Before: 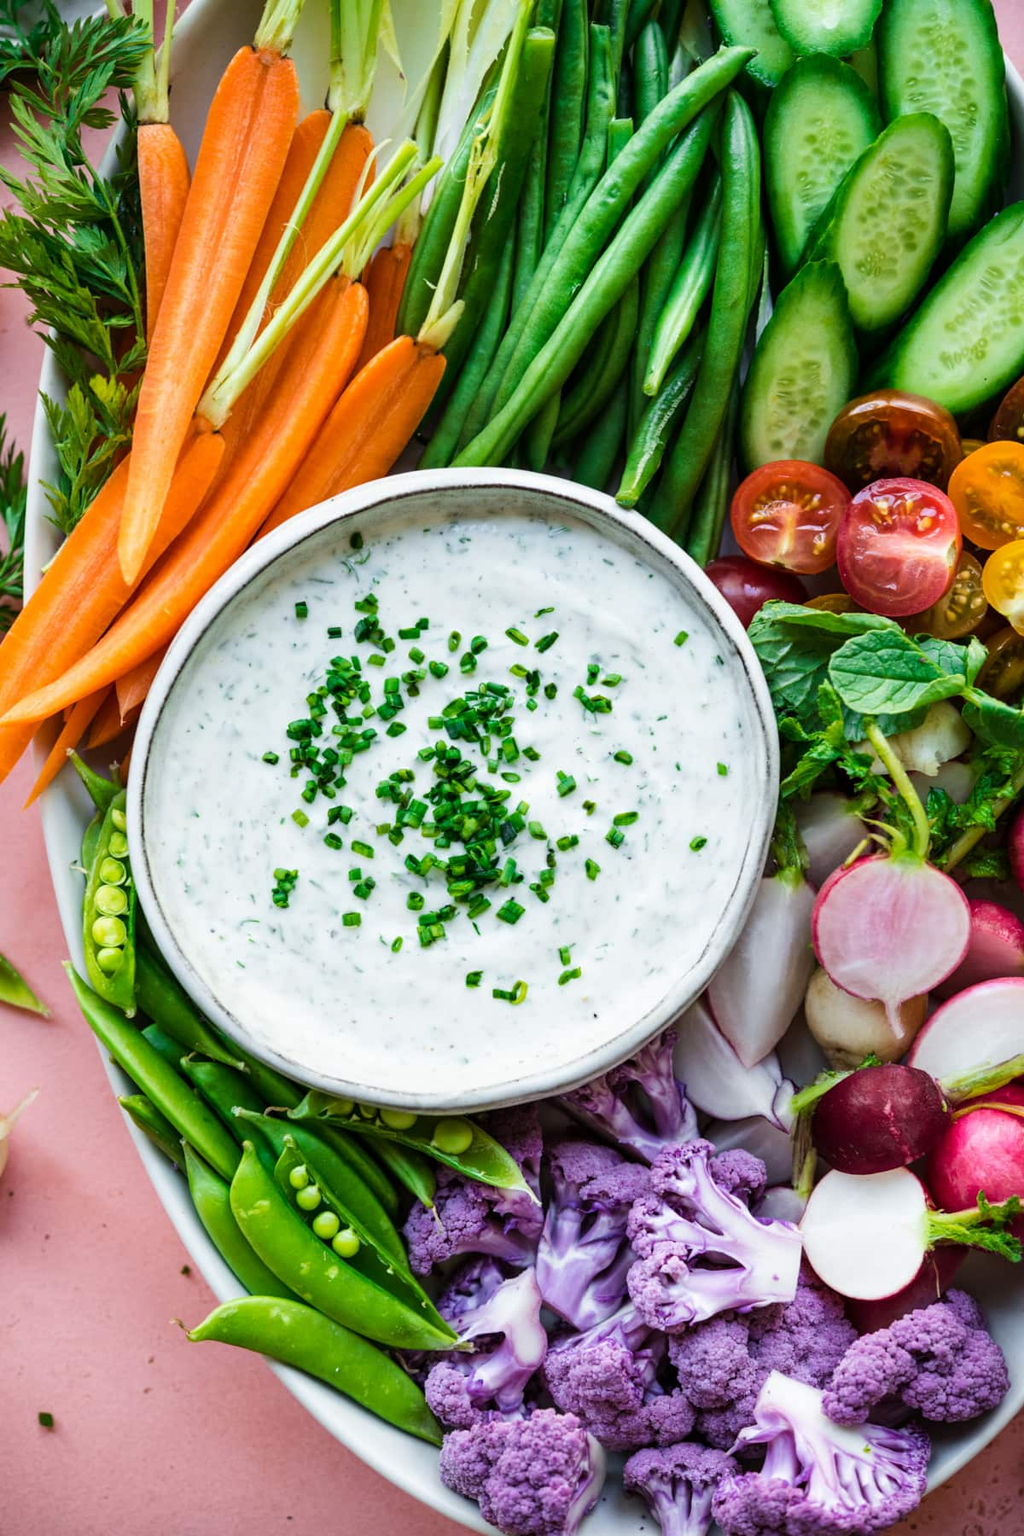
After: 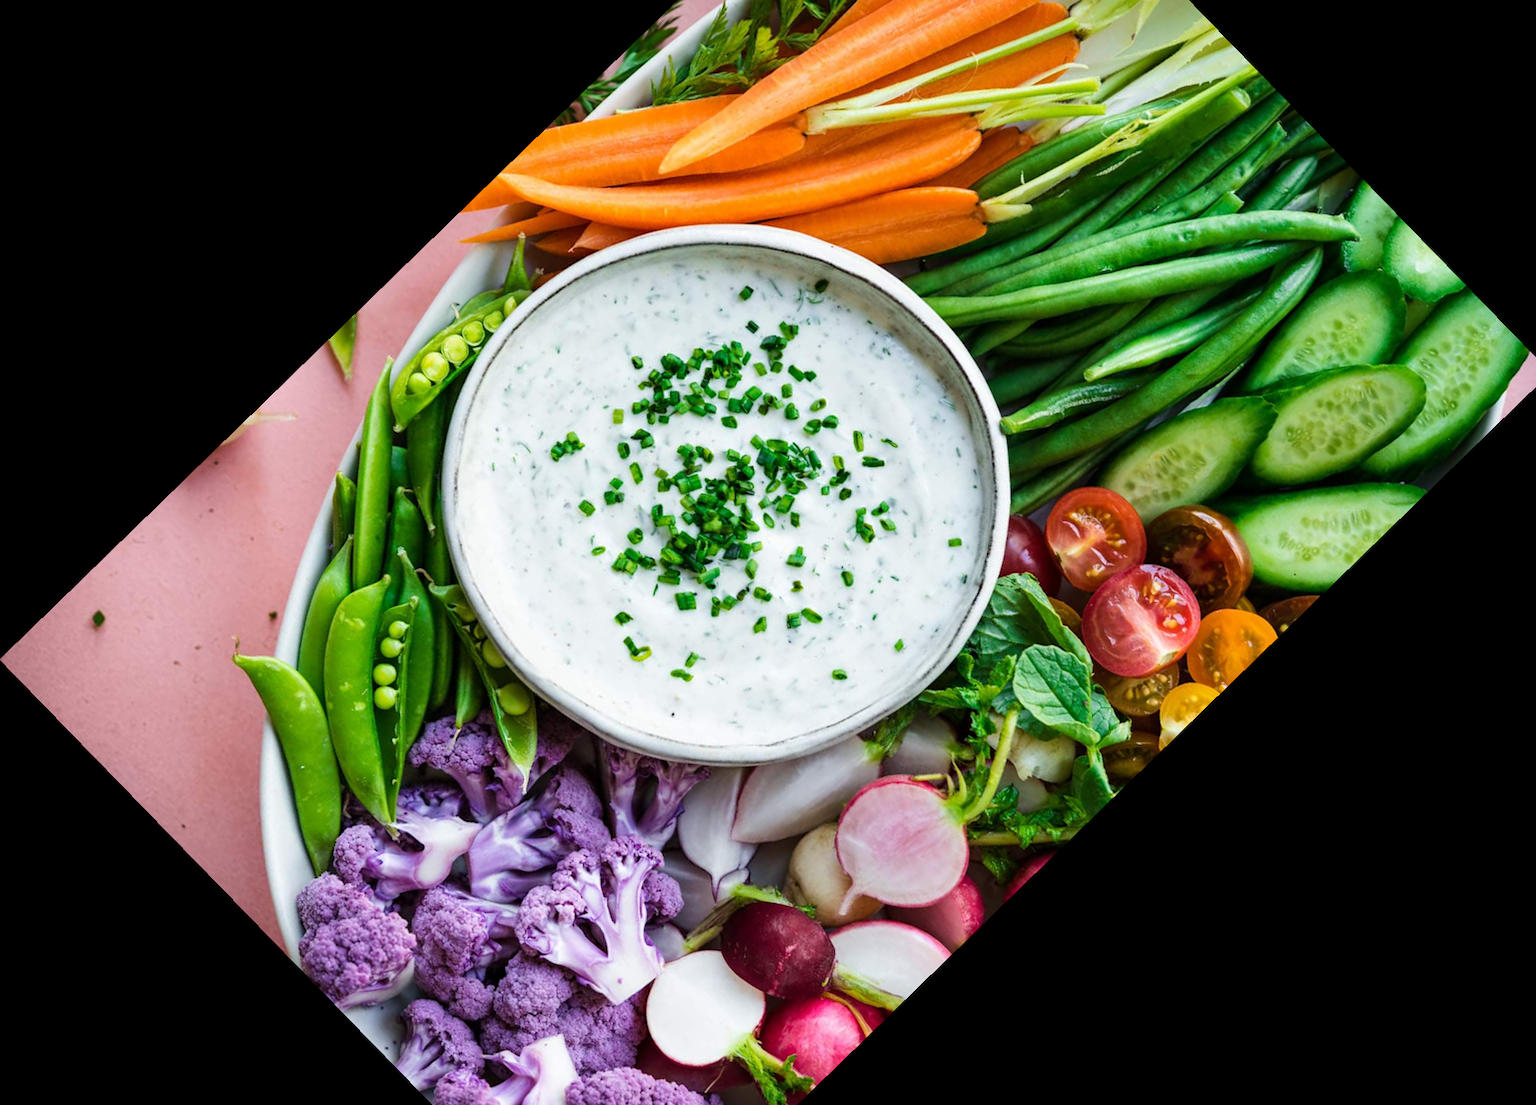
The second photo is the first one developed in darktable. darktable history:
crop and rotate: angle -45.81°, top 16.554%, right 0.853%, bottom 11.683%
